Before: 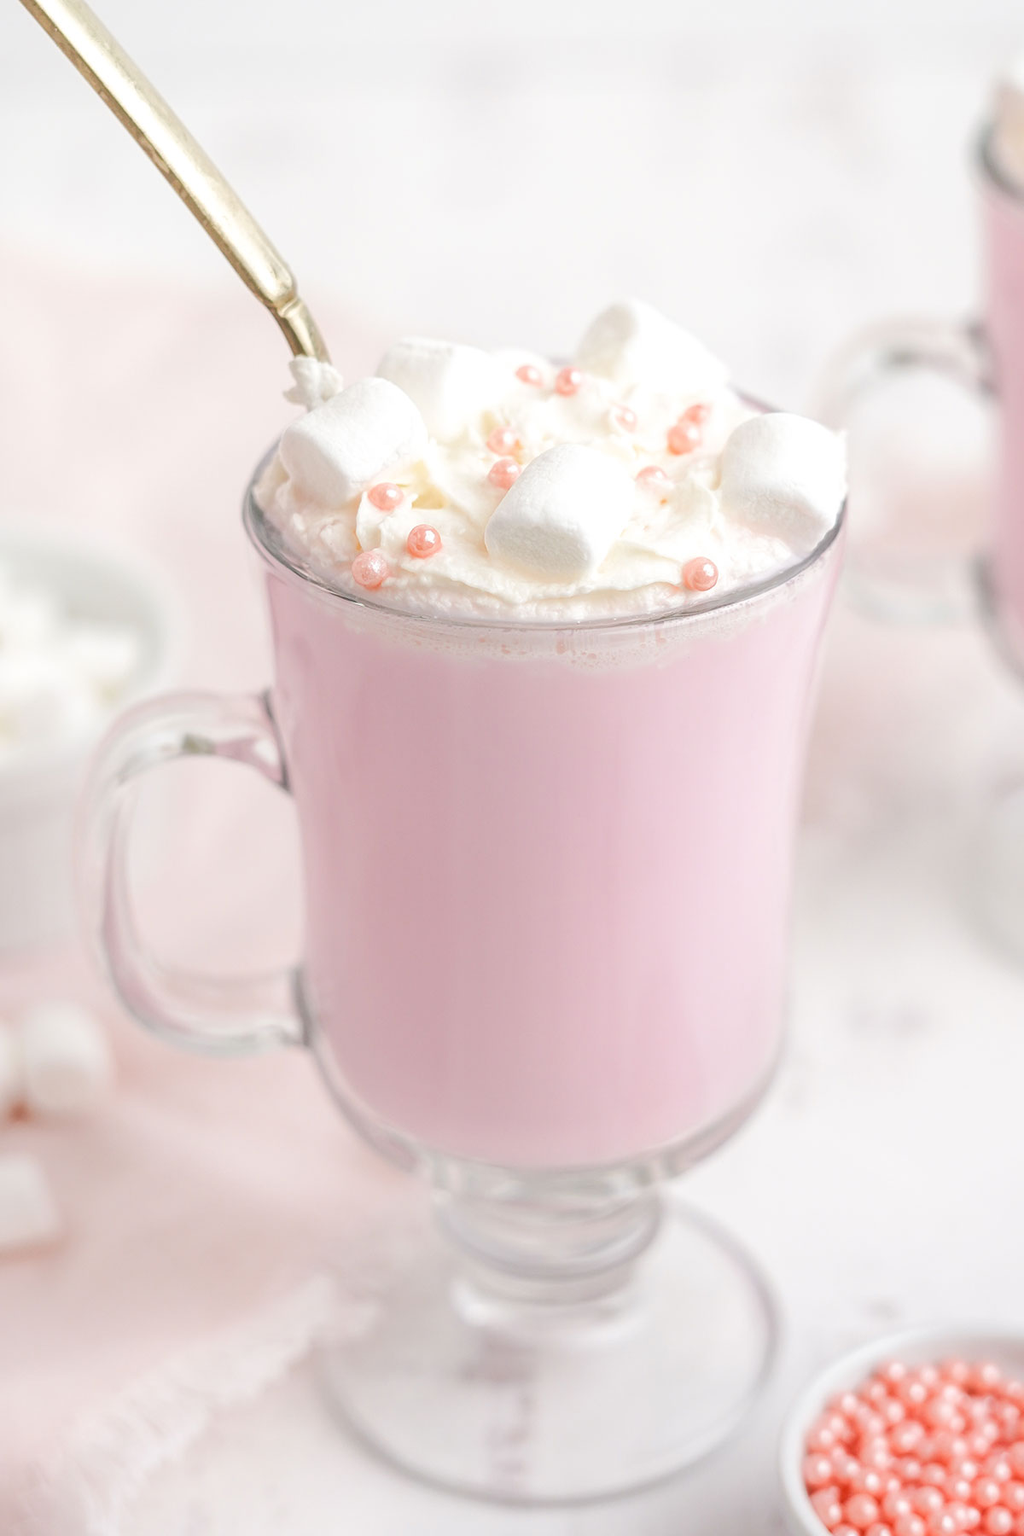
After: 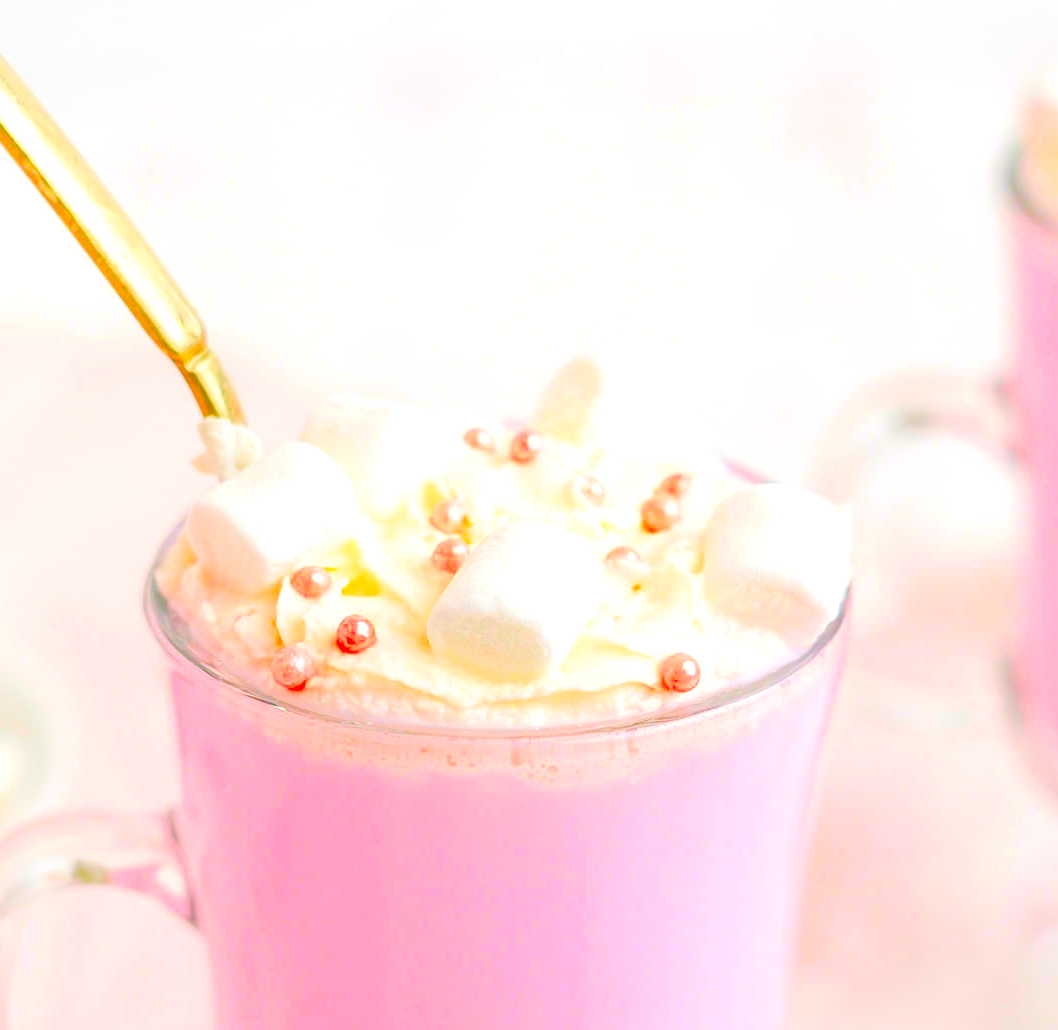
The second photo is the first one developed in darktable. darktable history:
crop and rotate: left 11.812%, bottom 42.776%
levels: levels [0, 0.397, 0.955]
color correction: saturation 3
